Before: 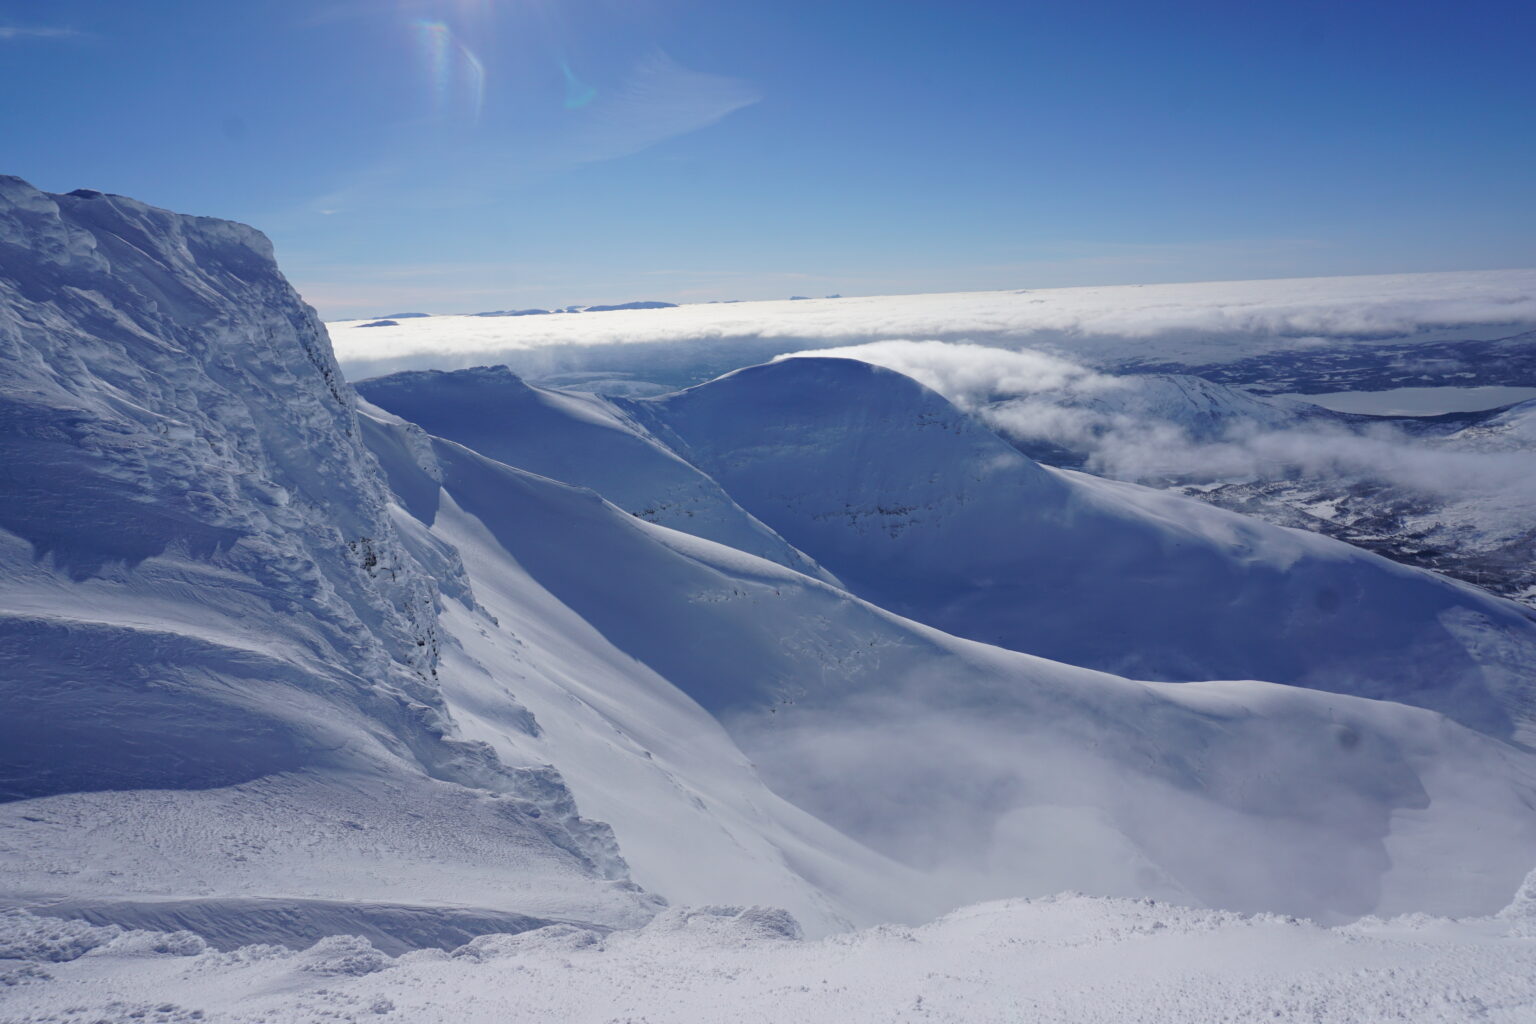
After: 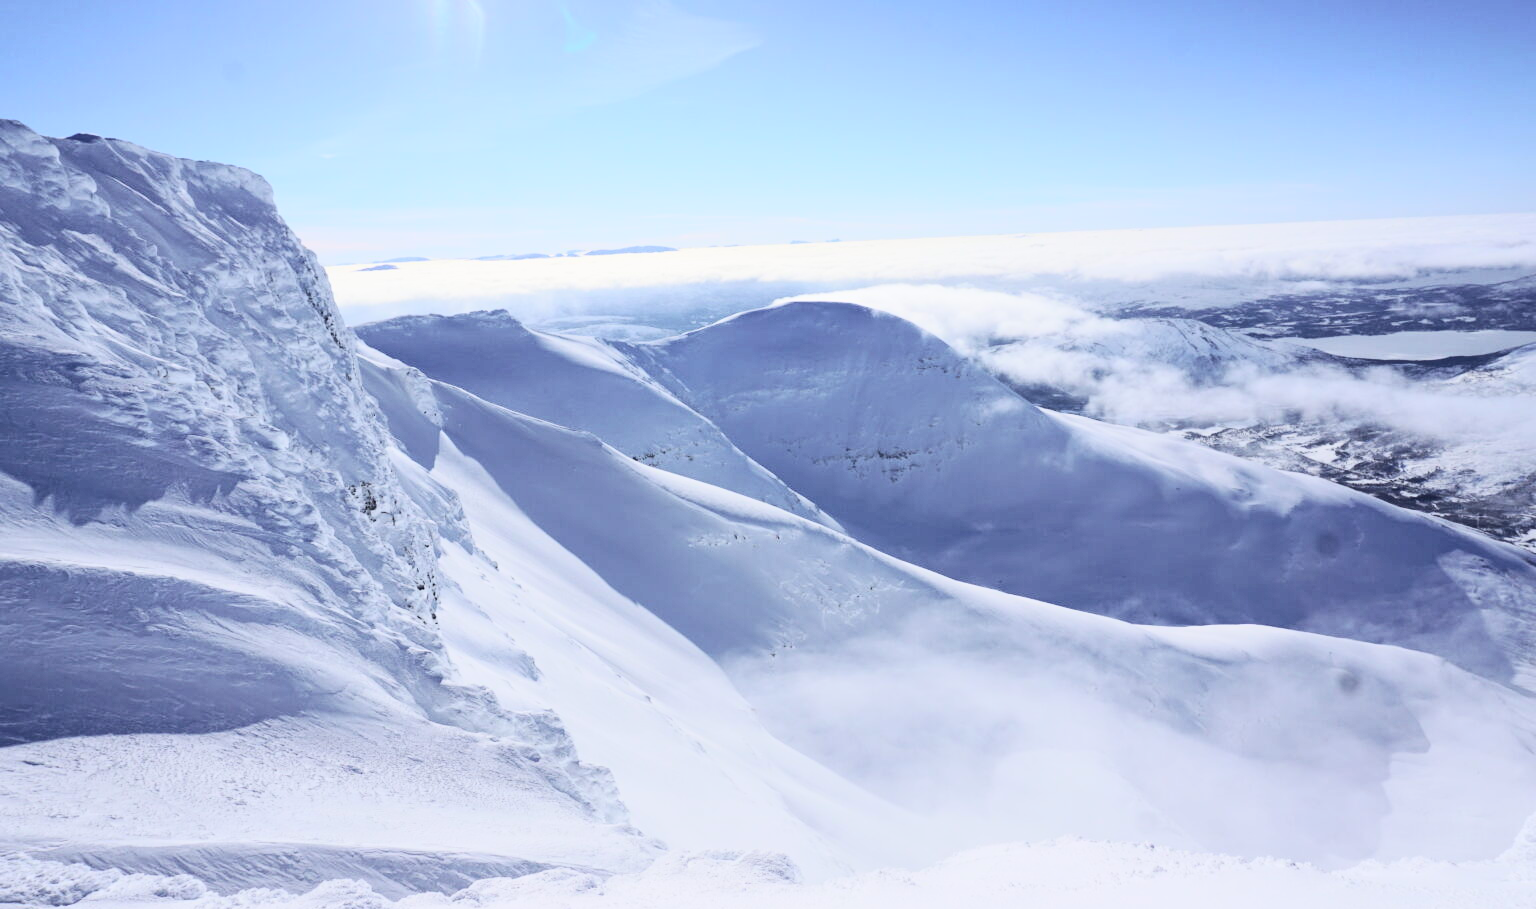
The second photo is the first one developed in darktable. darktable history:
tone curve: curves: ch0 [(0, 0) (0.003, 0.004) (0.011, 0.015) (0.025, 0.034) (0.044, 0.061) (0.069, 0.095) (0.1, 0.137) (0.136, 0.186) (0.177, 0.243) (0.224, 0.307) (0.277, 0.416) (0.335, 0.533) (0.399, 0.641) (0.468, 0.748) (0.543, 0.829) (0.623, 0.886) (0.709, 0.924) (0.801, 0.951) (0.898, 0.975) (1, 1)], color space Lab, independent channels, preserve colors none
crop and rotate: top 5.503%, bottom 5.653%
